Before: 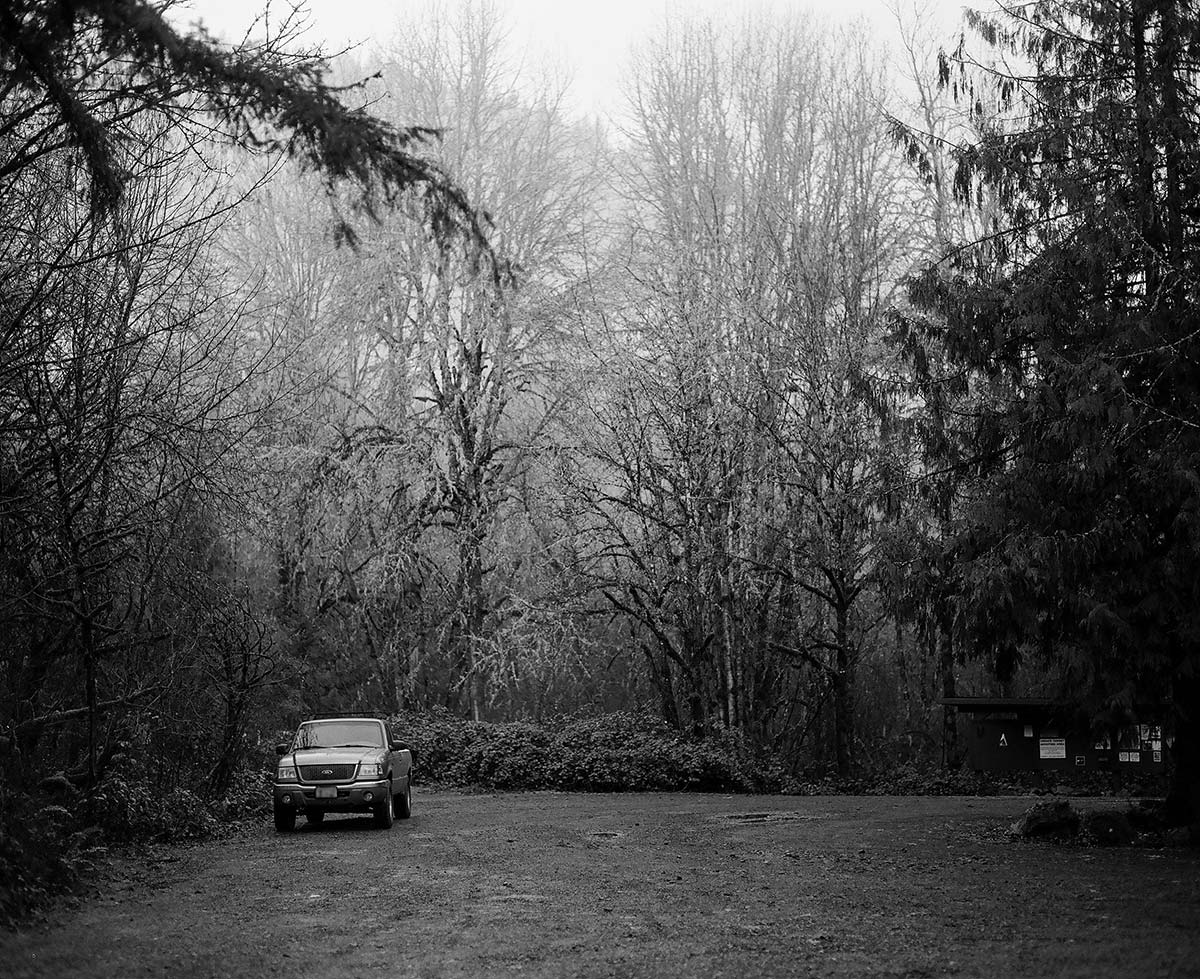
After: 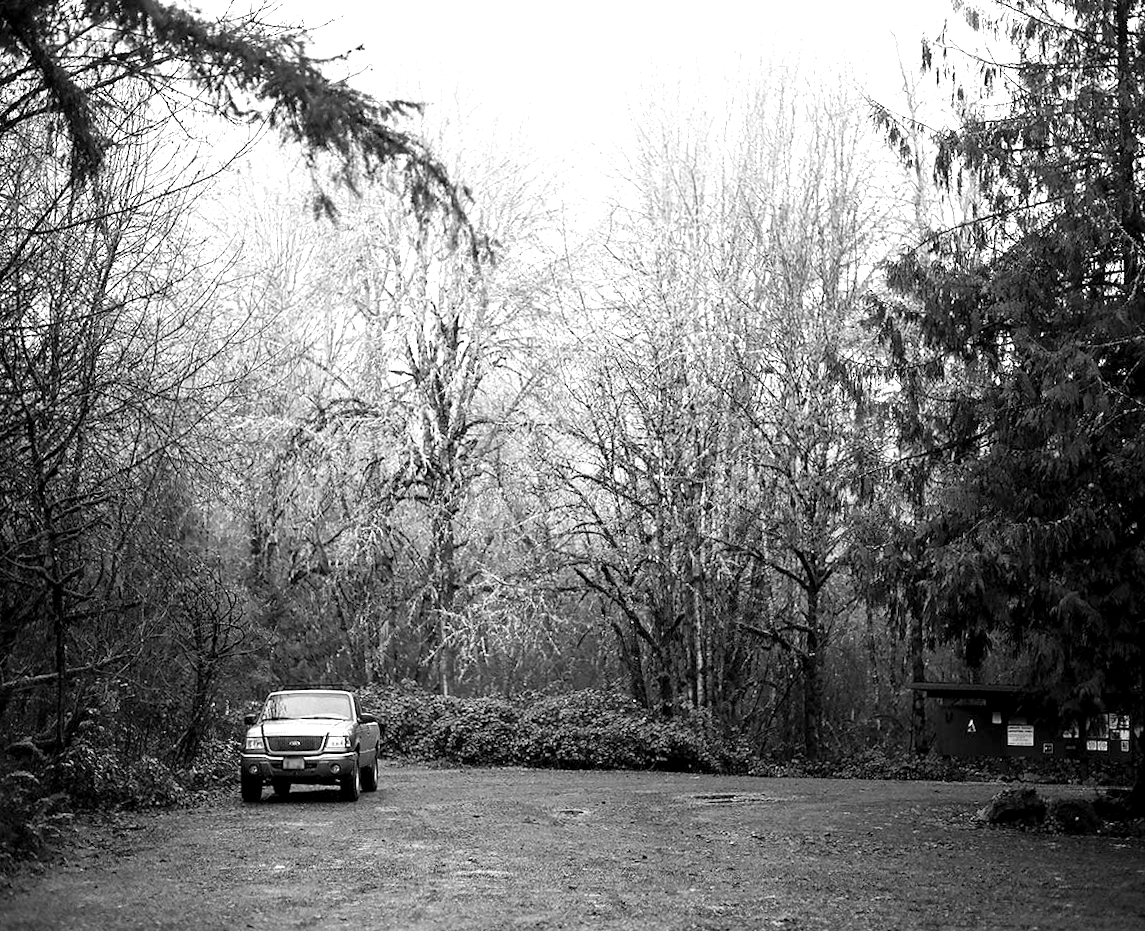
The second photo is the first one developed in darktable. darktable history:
exposure: black level correction 0.001, exposure 1.3 EV, compensate highlight preservation false
rotate and perspective: rotation -0.45°, automatic cropping original format, crop left 0.008, crop right 0.992, crop top 0.012, crop bottom 0.988
crop and rotate: angle -1.69°
